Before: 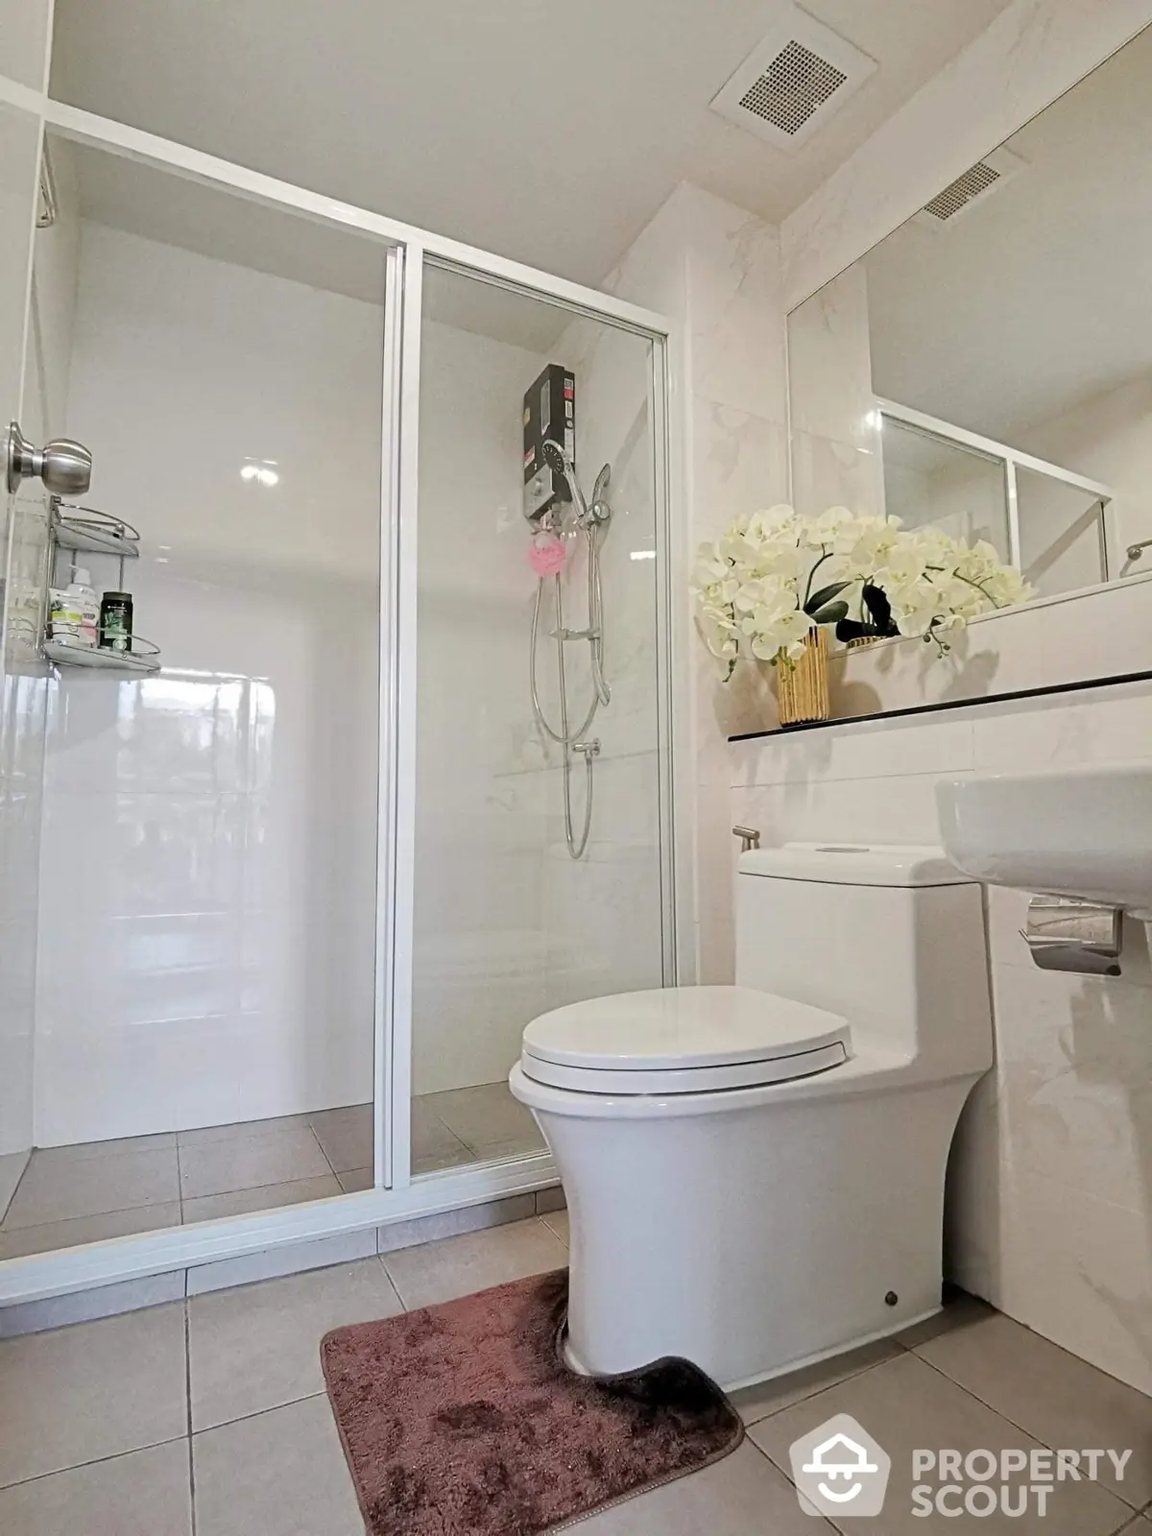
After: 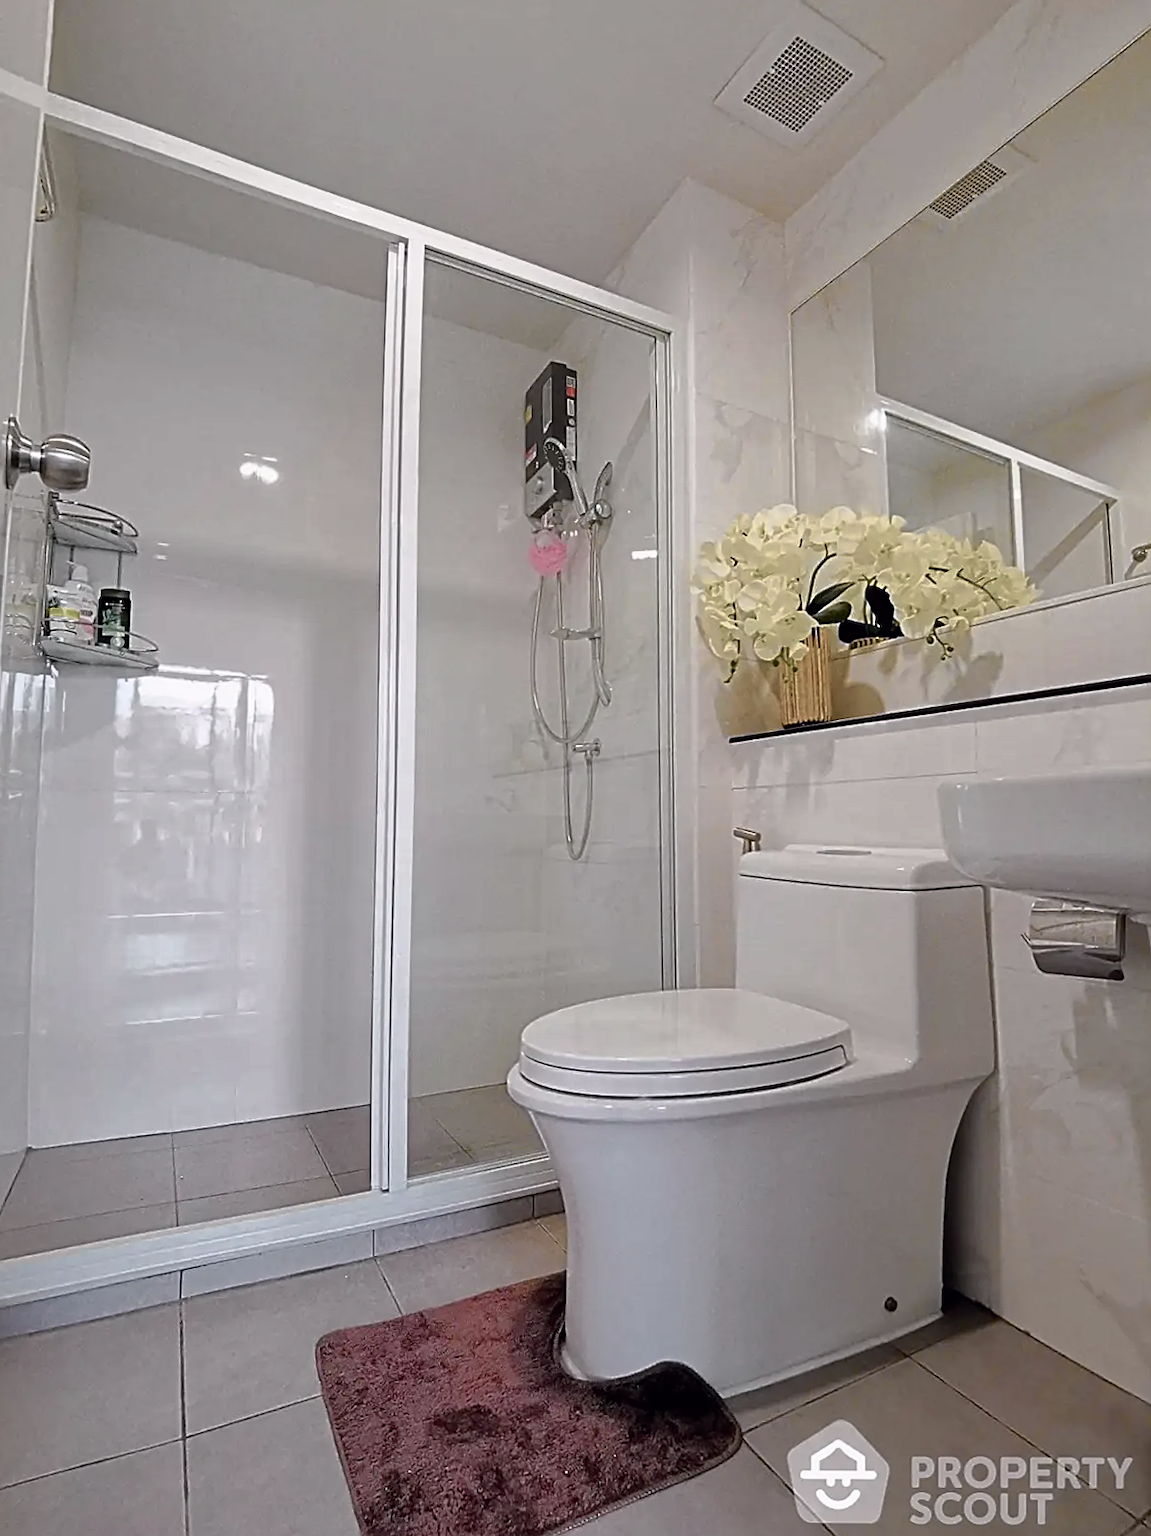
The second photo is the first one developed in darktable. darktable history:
base curve: curves: ch0 [(0, 0) (0.595, 0.418) (1, 1)]
tone curve: curves: ch0 [(0, 0) (0.105, 0.08) (0.195, 0.18) (0.283, 0.288) (0.384, 0.419) (0.485, 0.531) (0.638, 0.69) (0.795, 0.879) (1, 0.977)]; ch1 [(0, 0) (0.161, 0.092) (0.35, 0.33) (0.379, 0.401) (0.456, 0.469) (0.498, 0.503) (0.531, 0.537) (0.596, 0.621) (0.635, 0.655) (1, 1)]; ch2 [(0, 0) (0.371, 0.362) (0.437, 0.437) (0.483, 0.484) (0.53, 0.515) (0.56, 0.58) (0.622, 0.606) (1, 1)], color space Lab, independent channels, preserve colors none
crop and rotate: angle -0.295°
sharpen: on, module defaults
